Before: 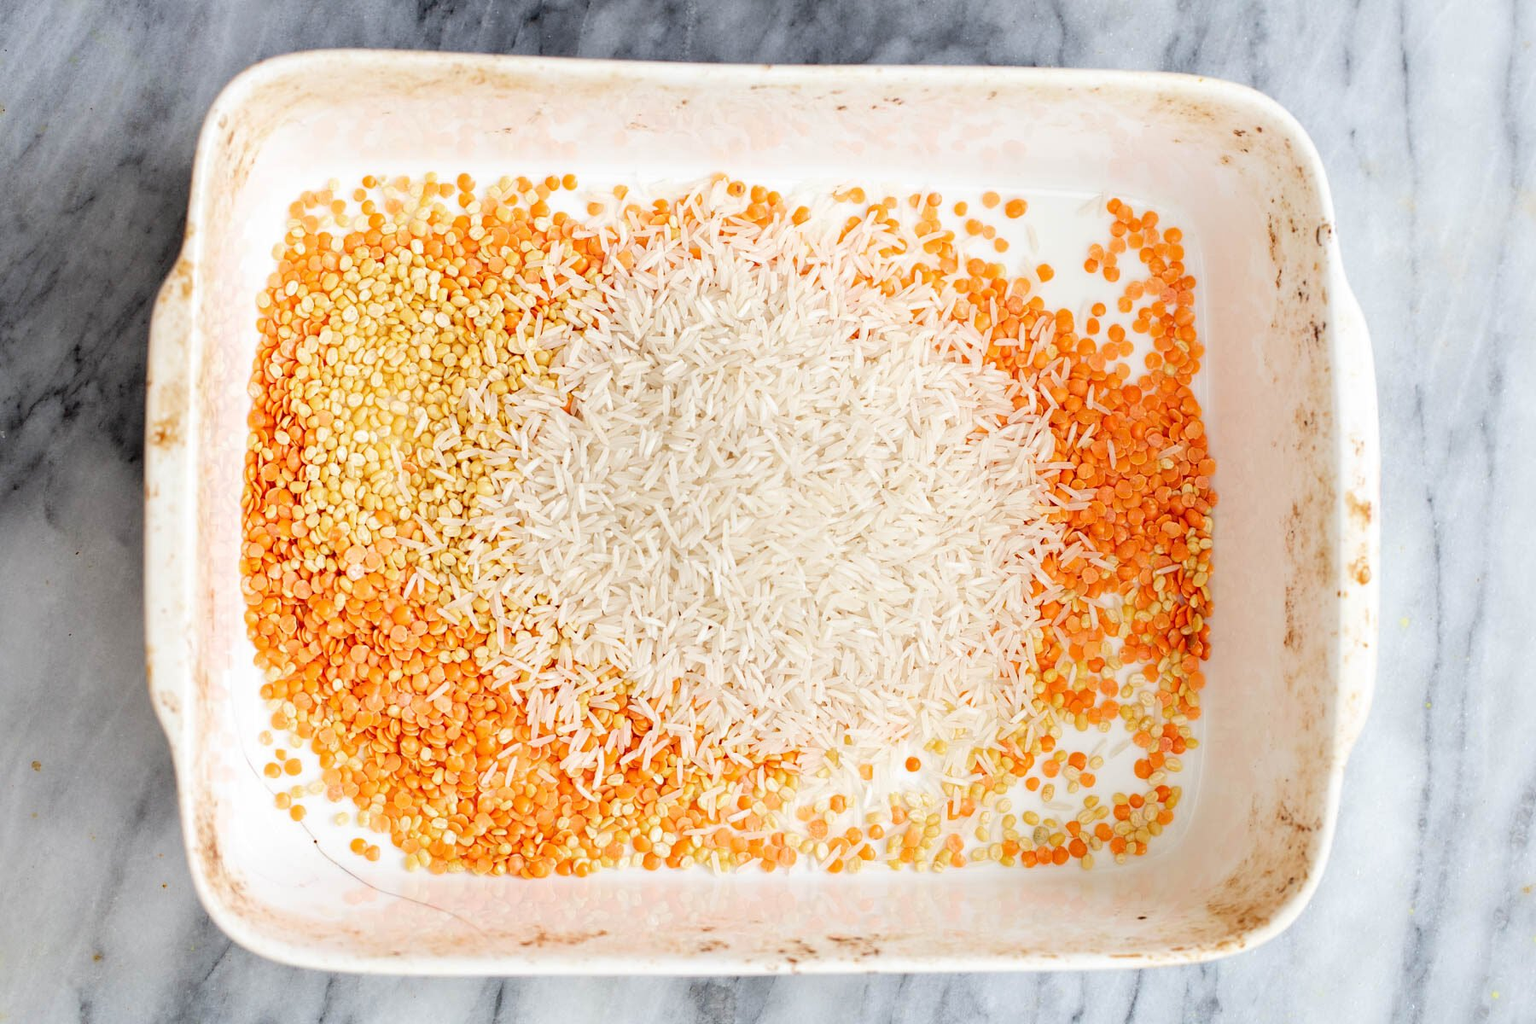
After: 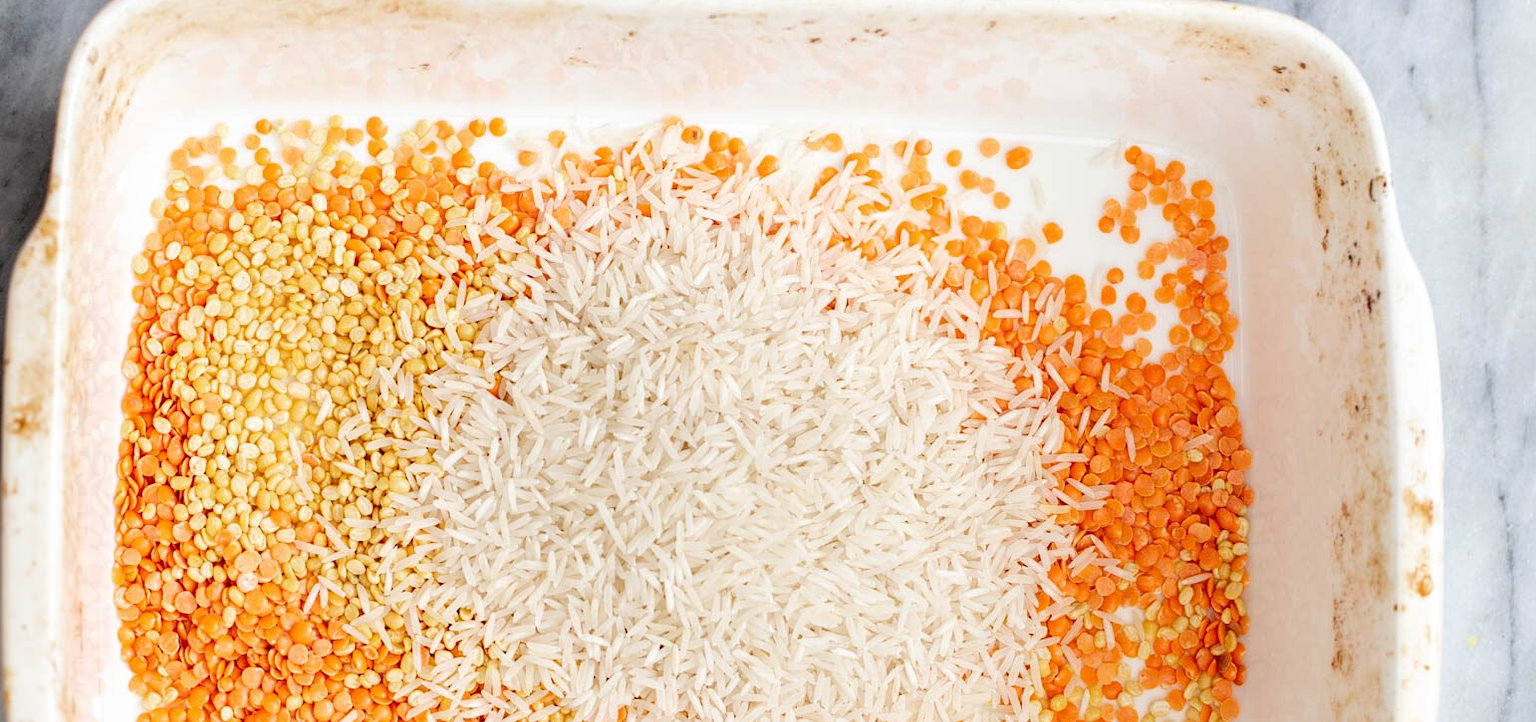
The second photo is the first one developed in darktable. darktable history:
white balance: emerald 1
crop and rotate: left 9.345%, top 7.22%, right 4.982%, bottom 32.331%
